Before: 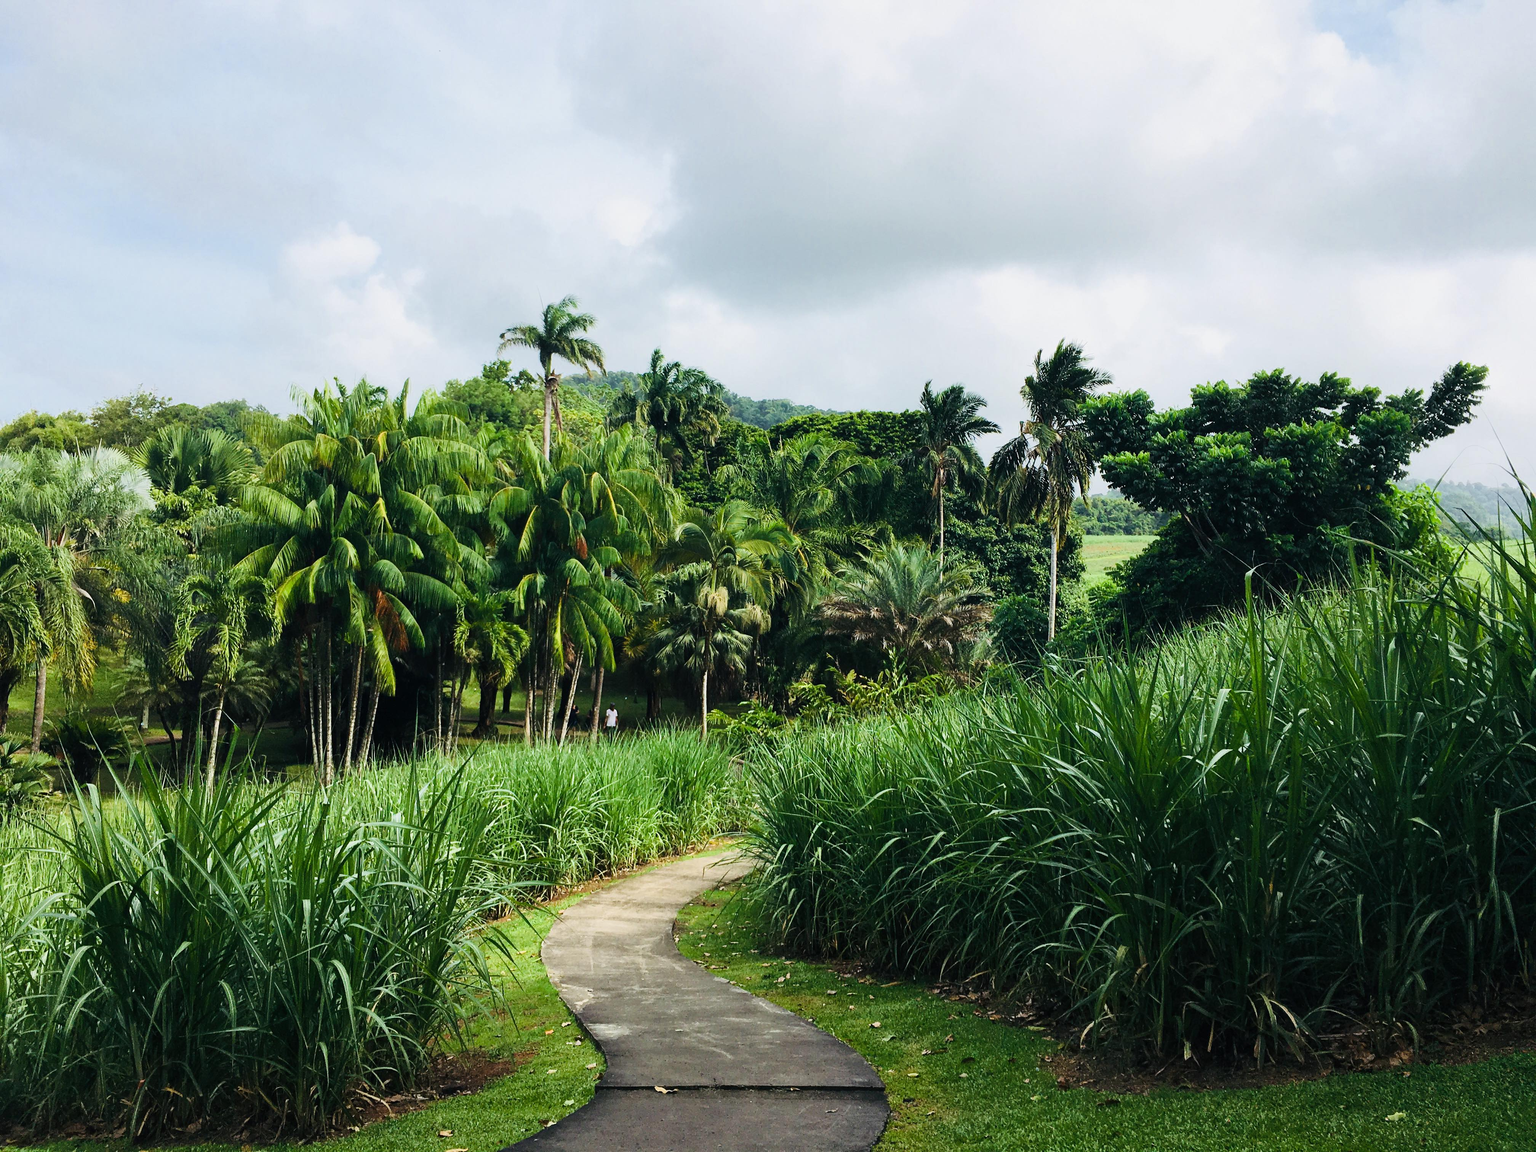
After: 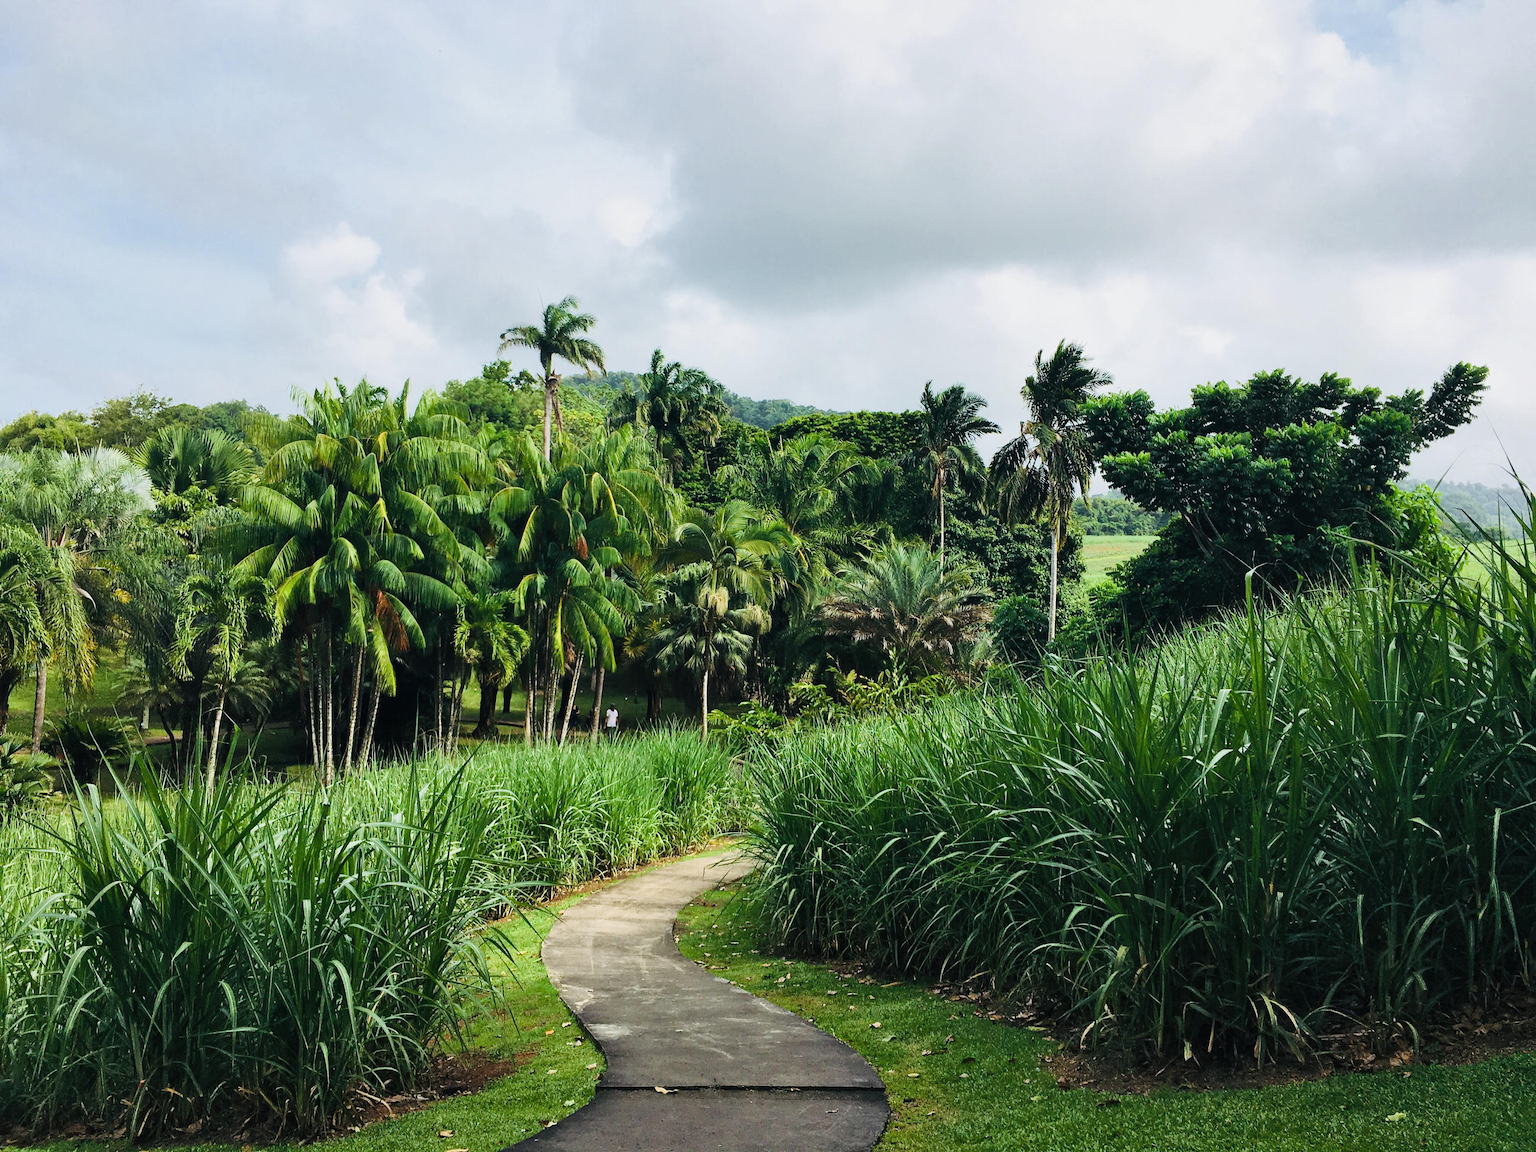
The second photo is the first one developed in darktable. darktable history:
shadows and highlights: shadows 36.89, highlights -26.6, soften with gaussian
